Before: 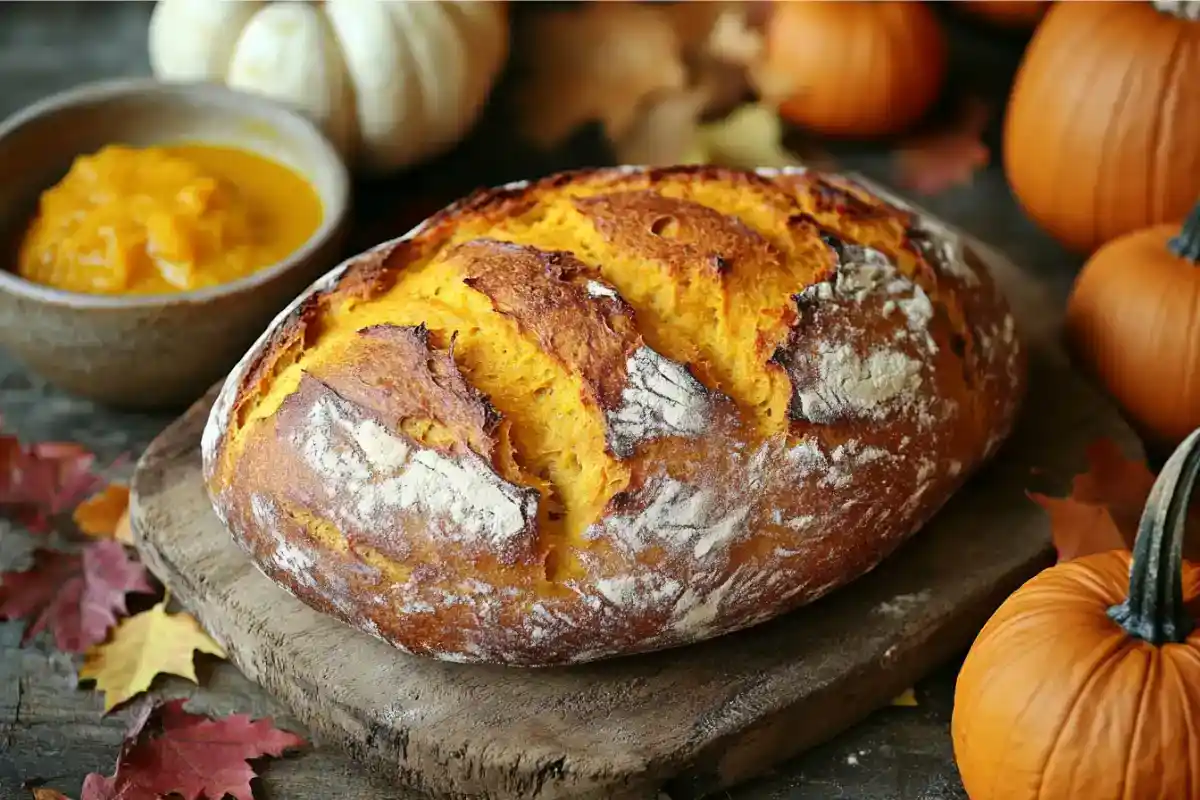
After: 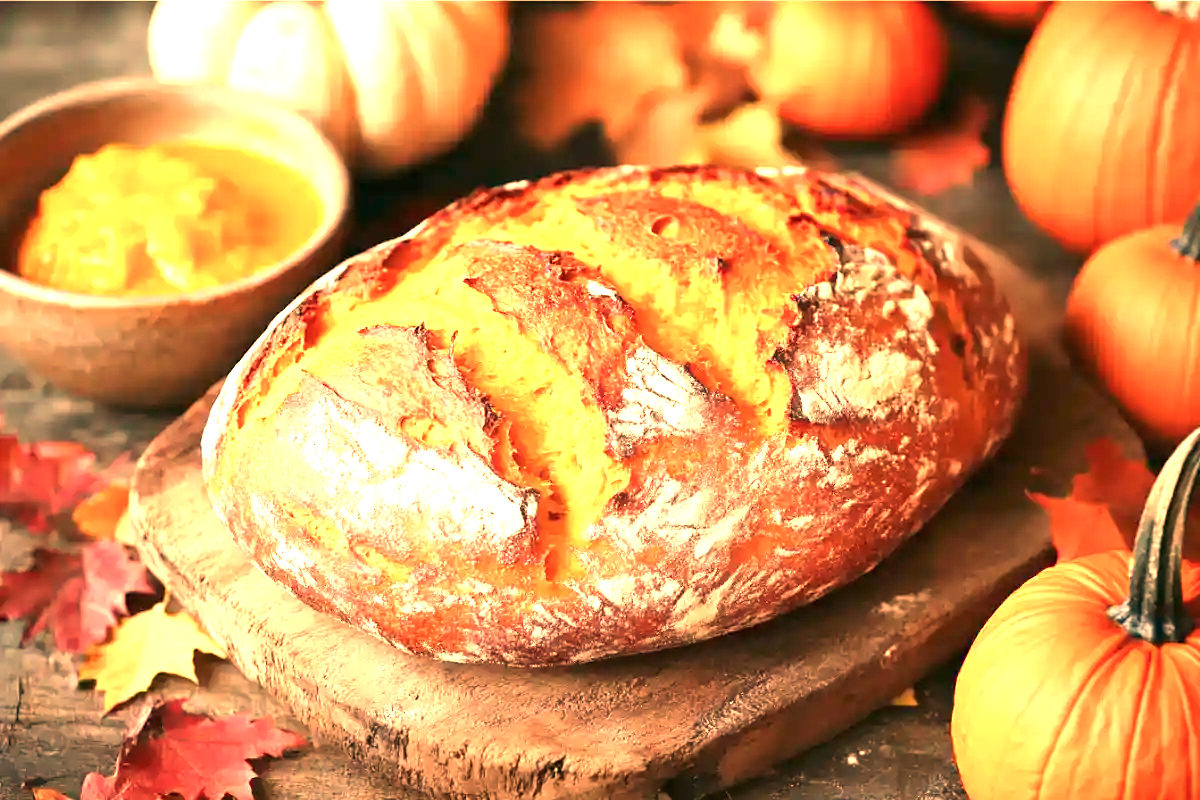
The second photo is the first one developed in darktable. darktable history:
exposure: black level correction 0, exposure 1.45 EV, compensate exposure bias true, compensate highlight preservation false
white balance: red 1.467, blue 0.684
color calibration: illuminant as shot in camera, x 0.358, y 0.373, temperature 4628.91 K
